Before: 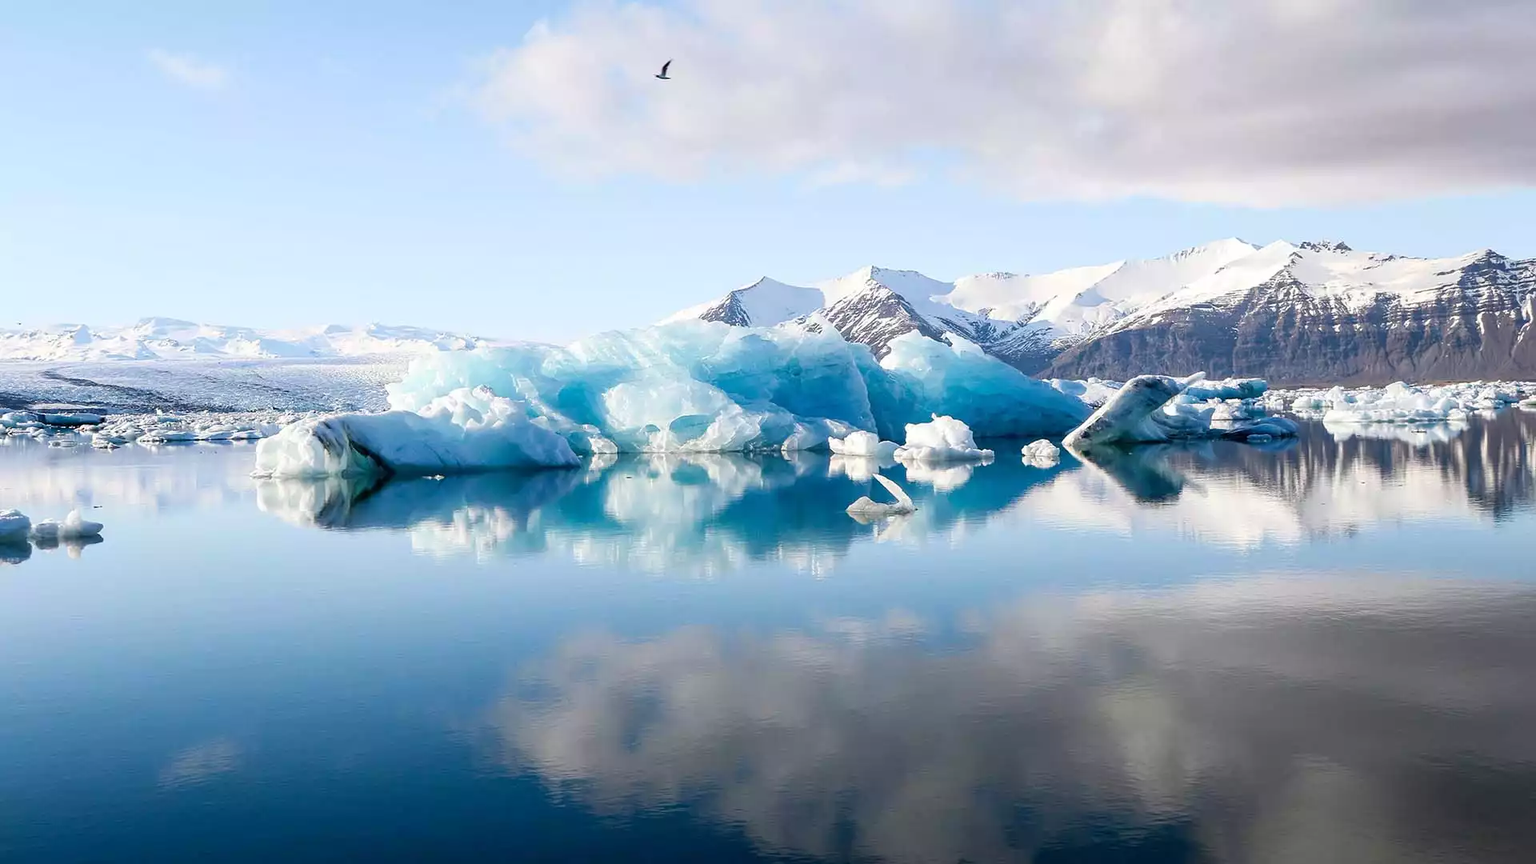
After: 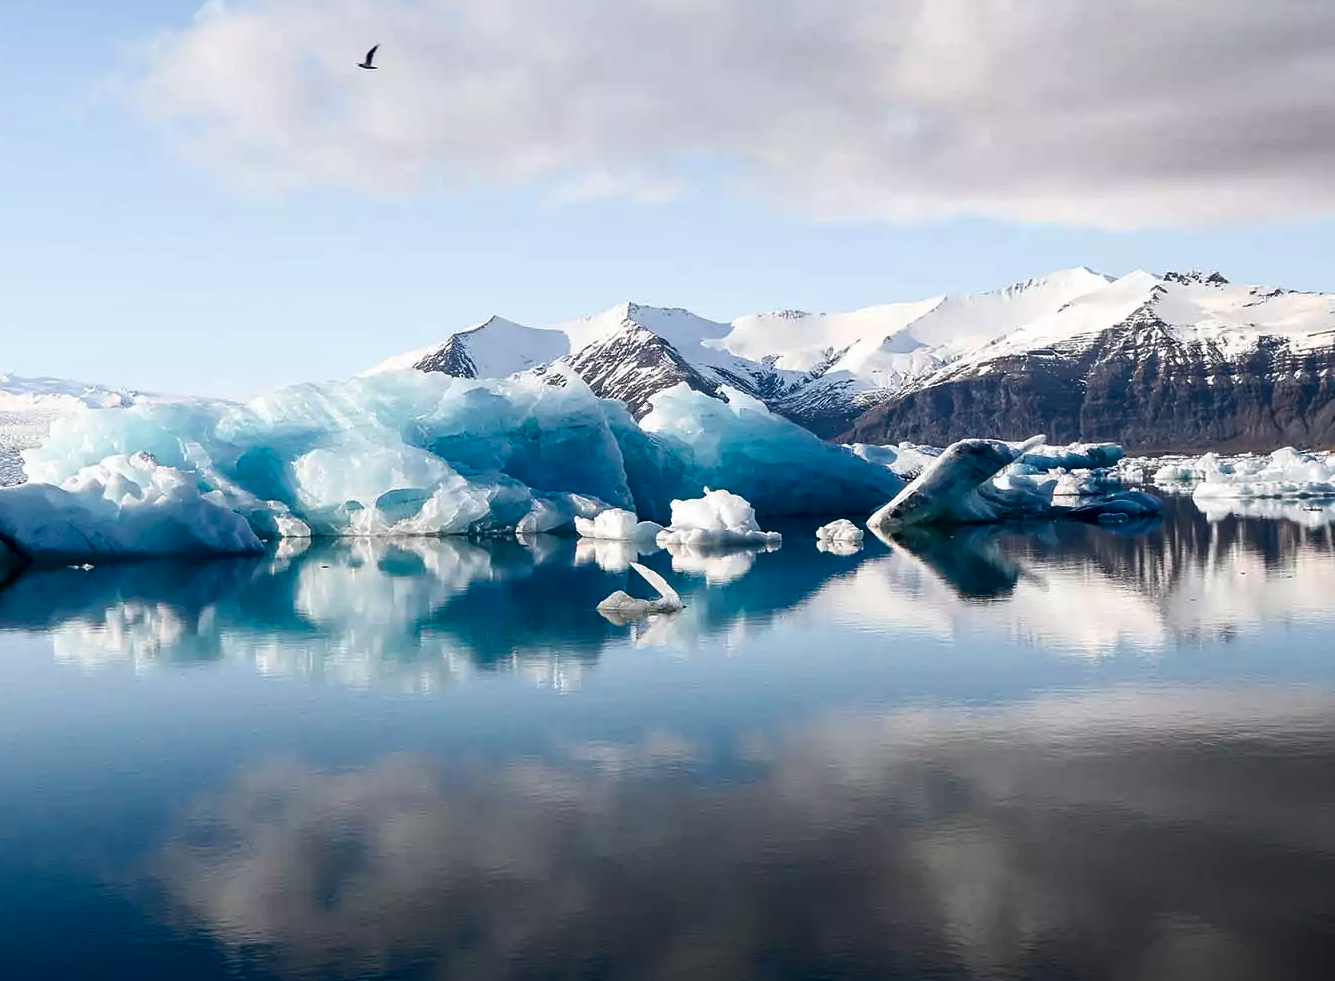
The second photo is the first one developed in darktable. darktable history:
crop and rotate: left 24.034%, top 2.838%, right 6.406%, bottom 6.299%
color zones: curves: ch1 [(0, 0.679) (0.143, 0.647) (0.286, 0.261) (0.378, -0.011) (0.571, 0.396) (0.714, 0.399) (0.857, 0.406) (1, 0.679)]
contrast brightness saturation: contrast 0.13, brightness -0.24, saturation 0.14
